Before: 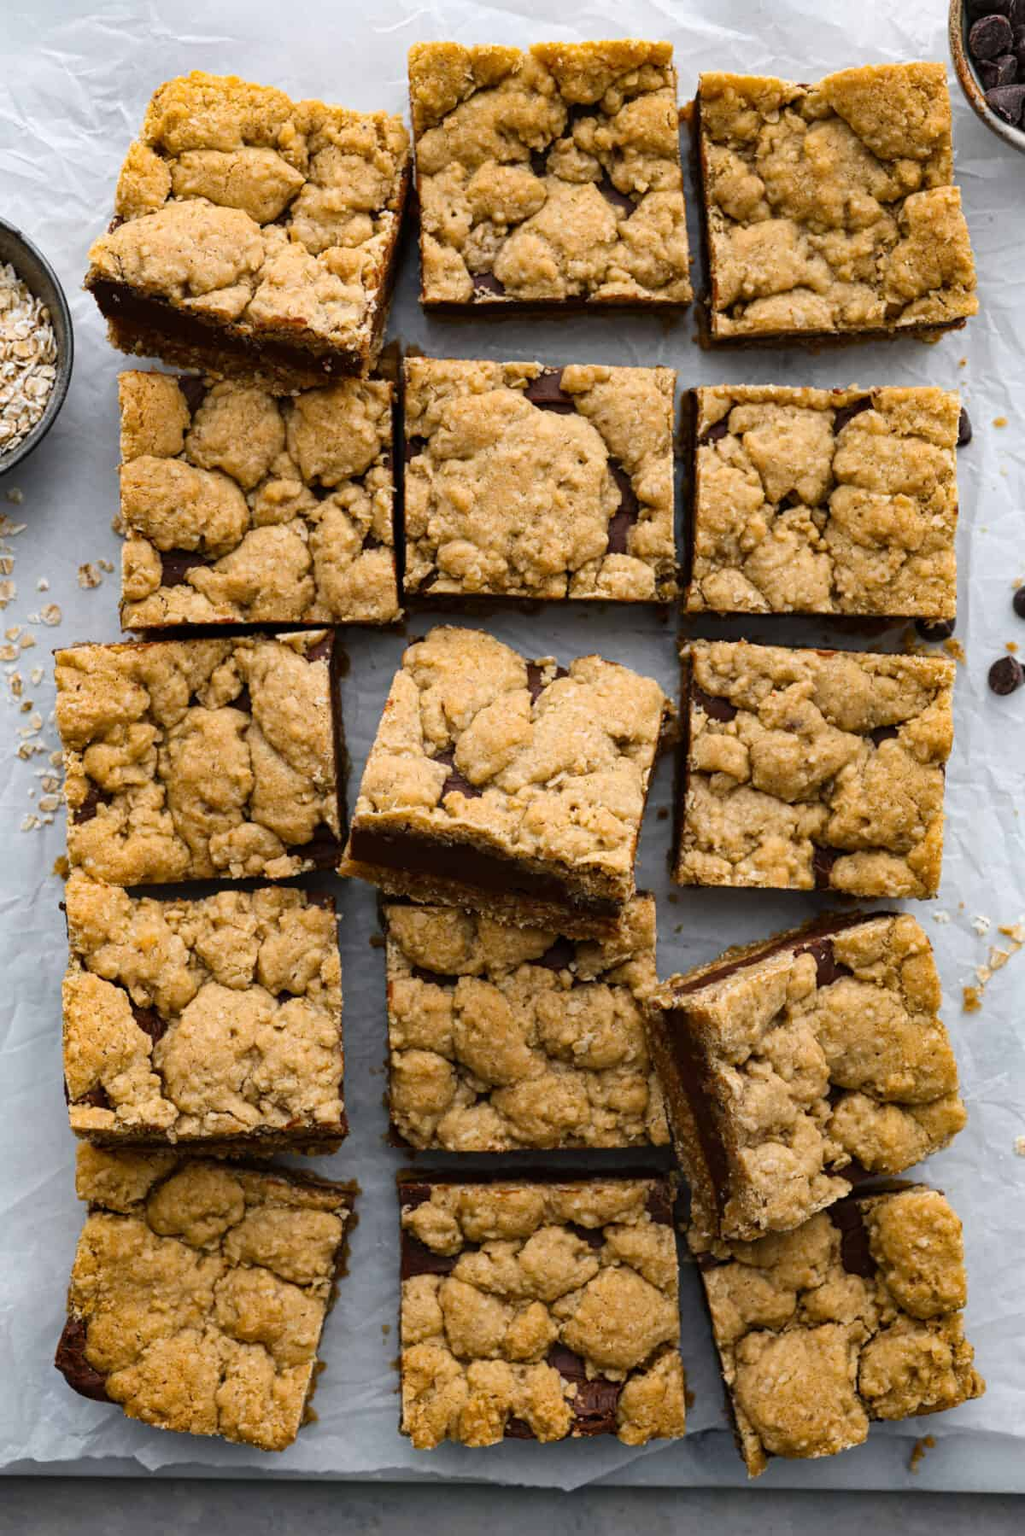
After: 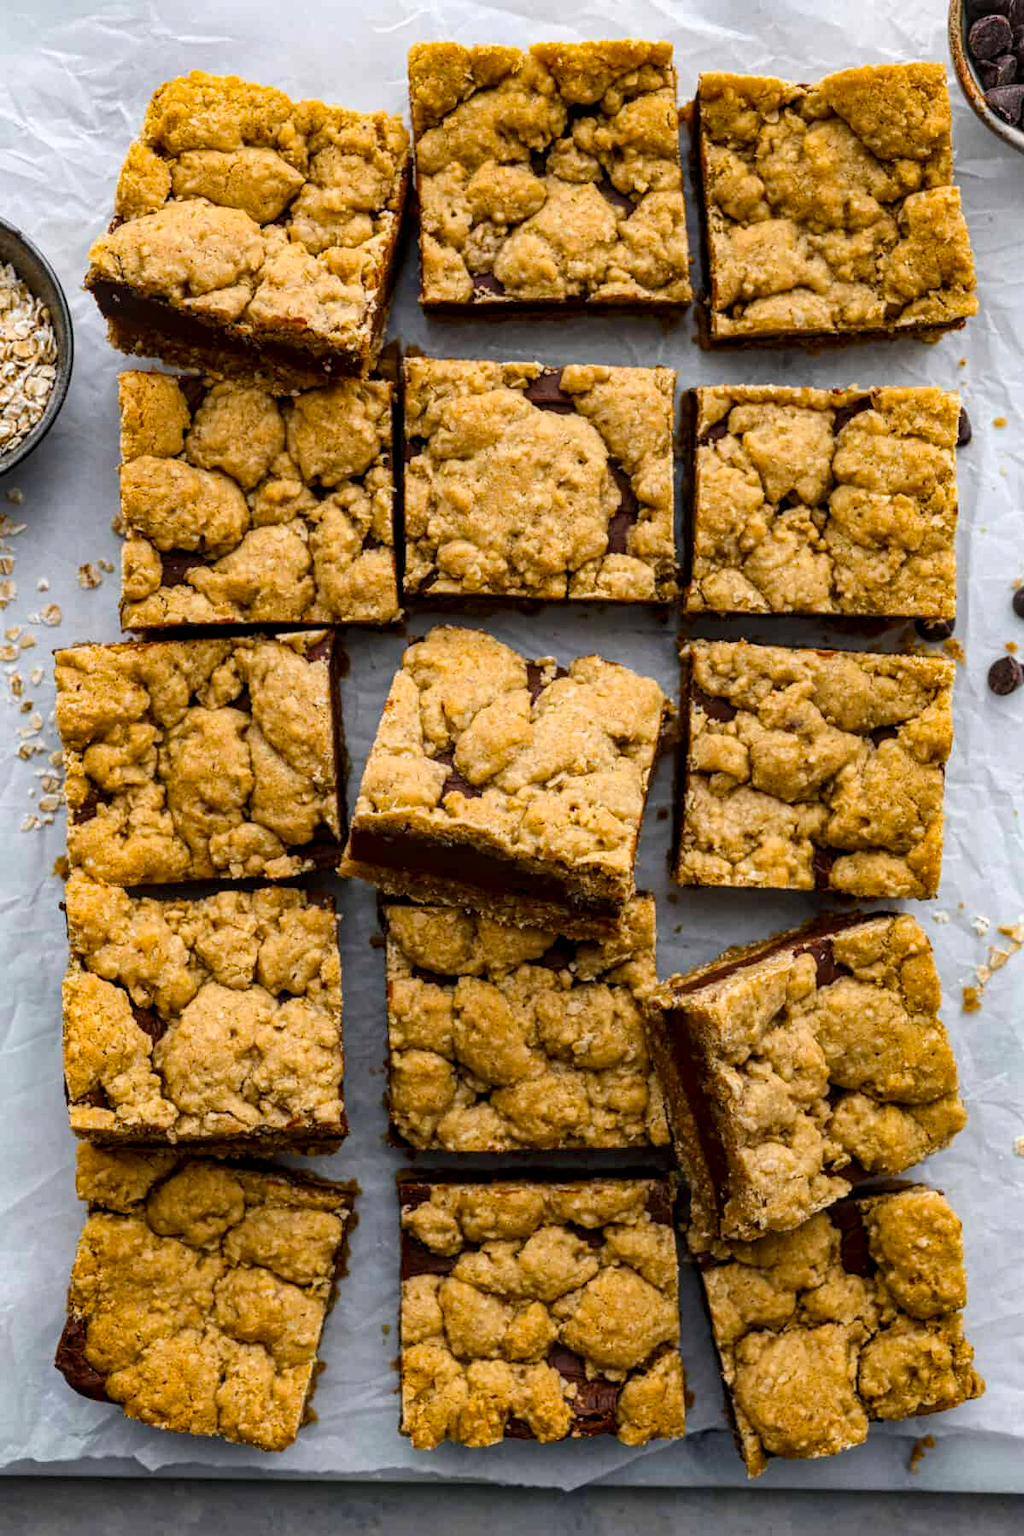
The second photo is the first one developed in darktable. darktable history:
local contrast: detail 130%
color balance rgb: linear chroma grading › global chroma 8.737%, perceptual saturation grading › global saturation 7.708%, perceptual saturation grading › shadows 3.232%, global vibrance 14.748%
